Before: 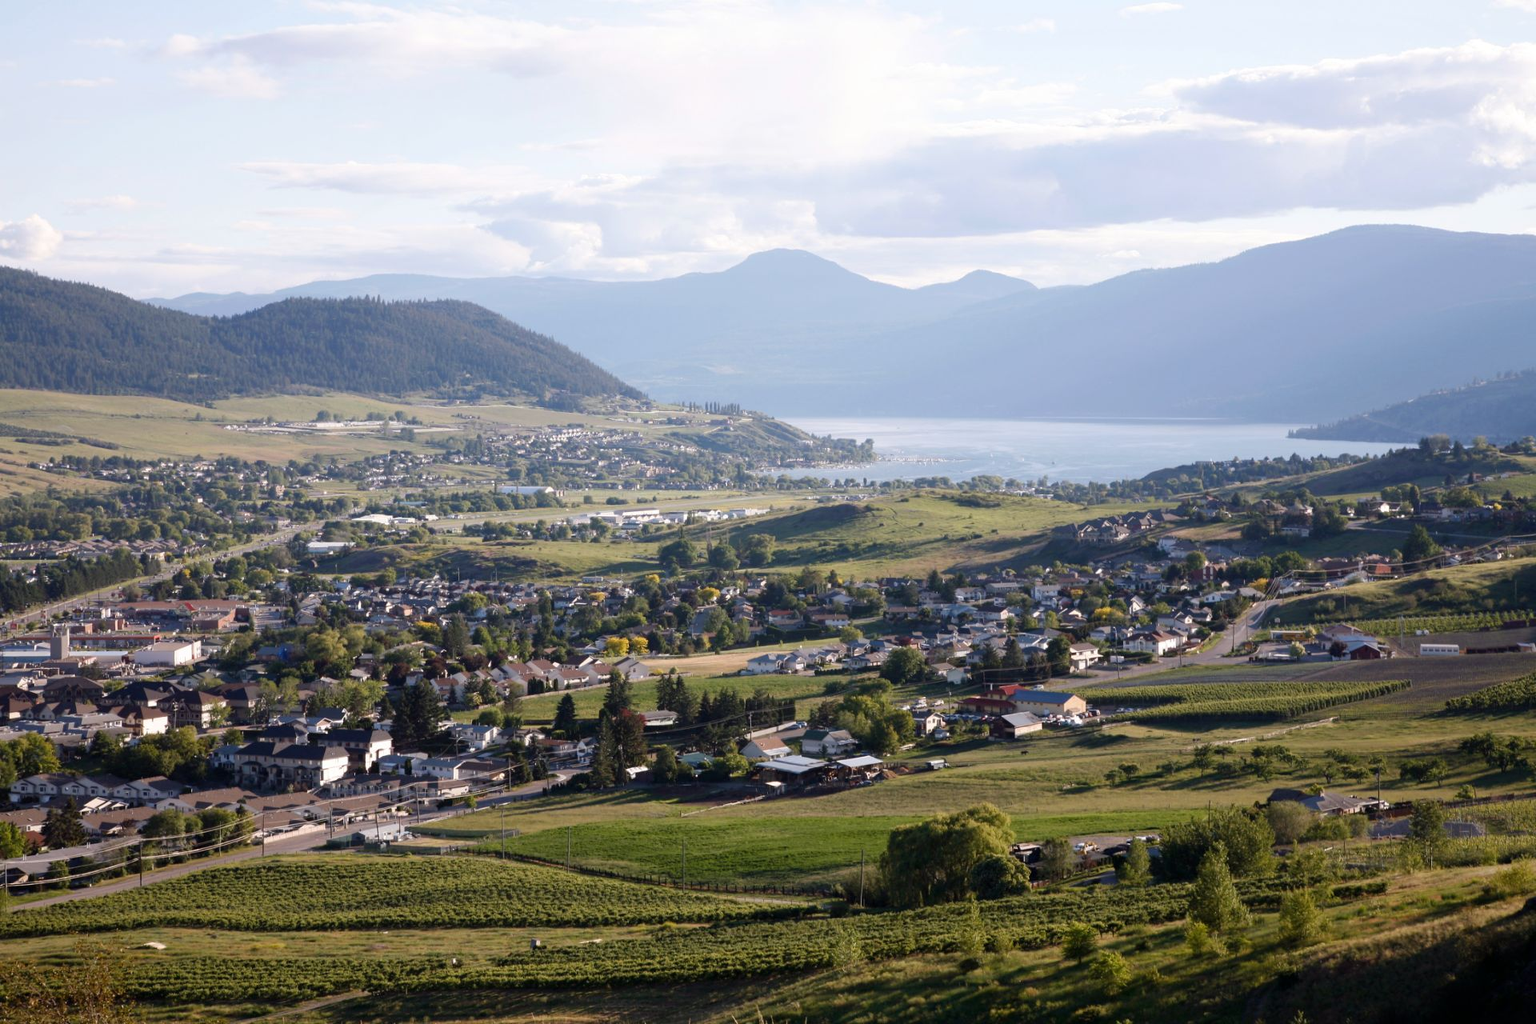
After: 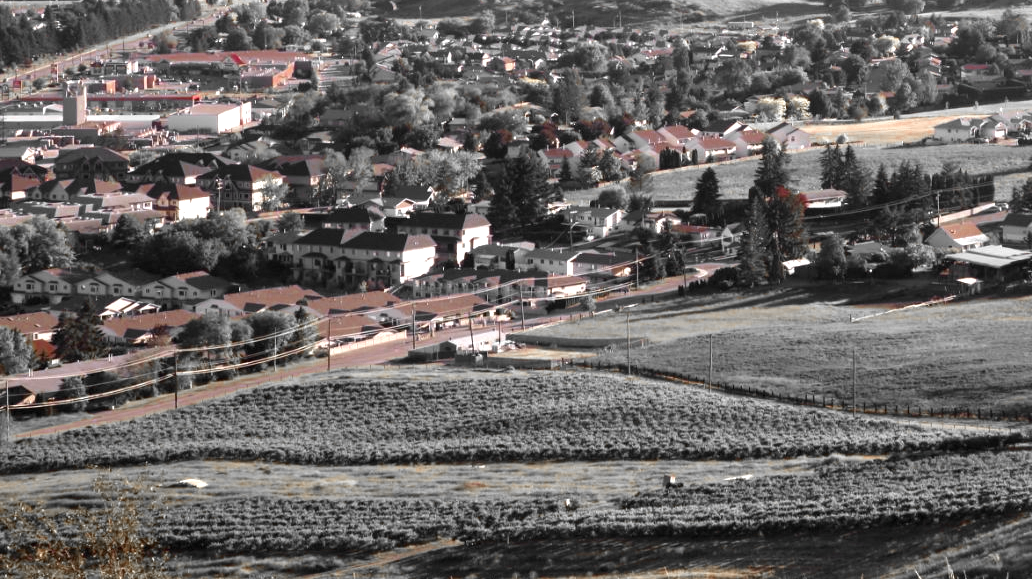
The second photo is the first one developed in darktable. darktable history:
exposure: black level correction 0, exposure 0.699 EV, compensate exposure bias true, compensate highlight preservation false
color zones: curves: ch0 [(0, 0.497) (0.096, 0.361) (0.221, 0.538) (0.429, 0.5) (0.571, 0.5) (0.714, 0.5) (0.857, 0.5) (1, 0.497)]; ch1 [(0, 0.5) (0.143, 0.5) (0.257, -0.002) (0.429, 0.04) (0.571, -0.001) (0.714, -0.015) (0.857, 0.024) (1, 0.5)]
crop and rotate: top 54.622%, right 46.241%, bottom 0.117%
